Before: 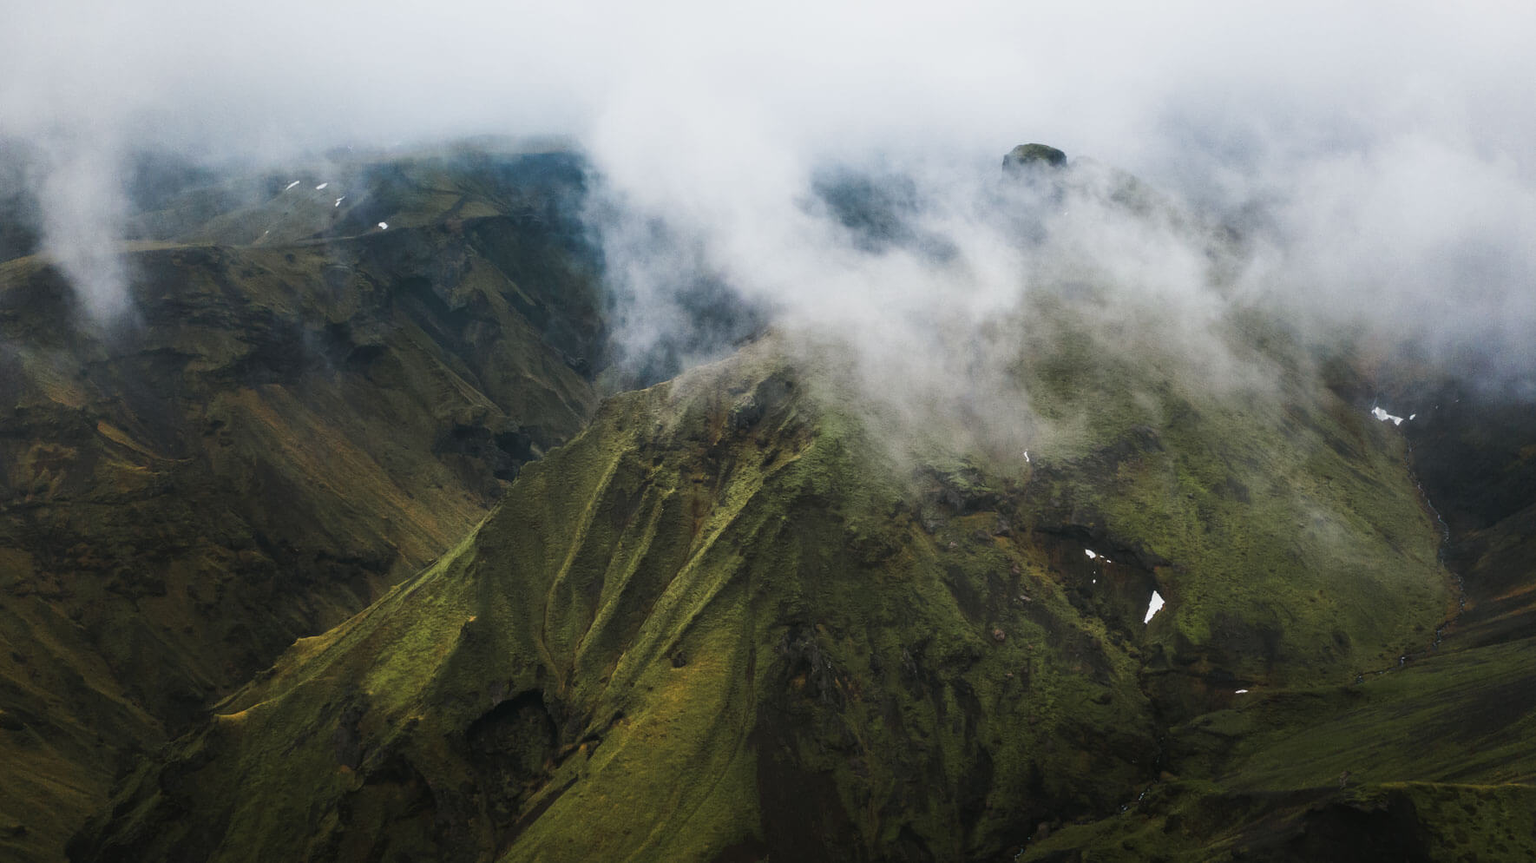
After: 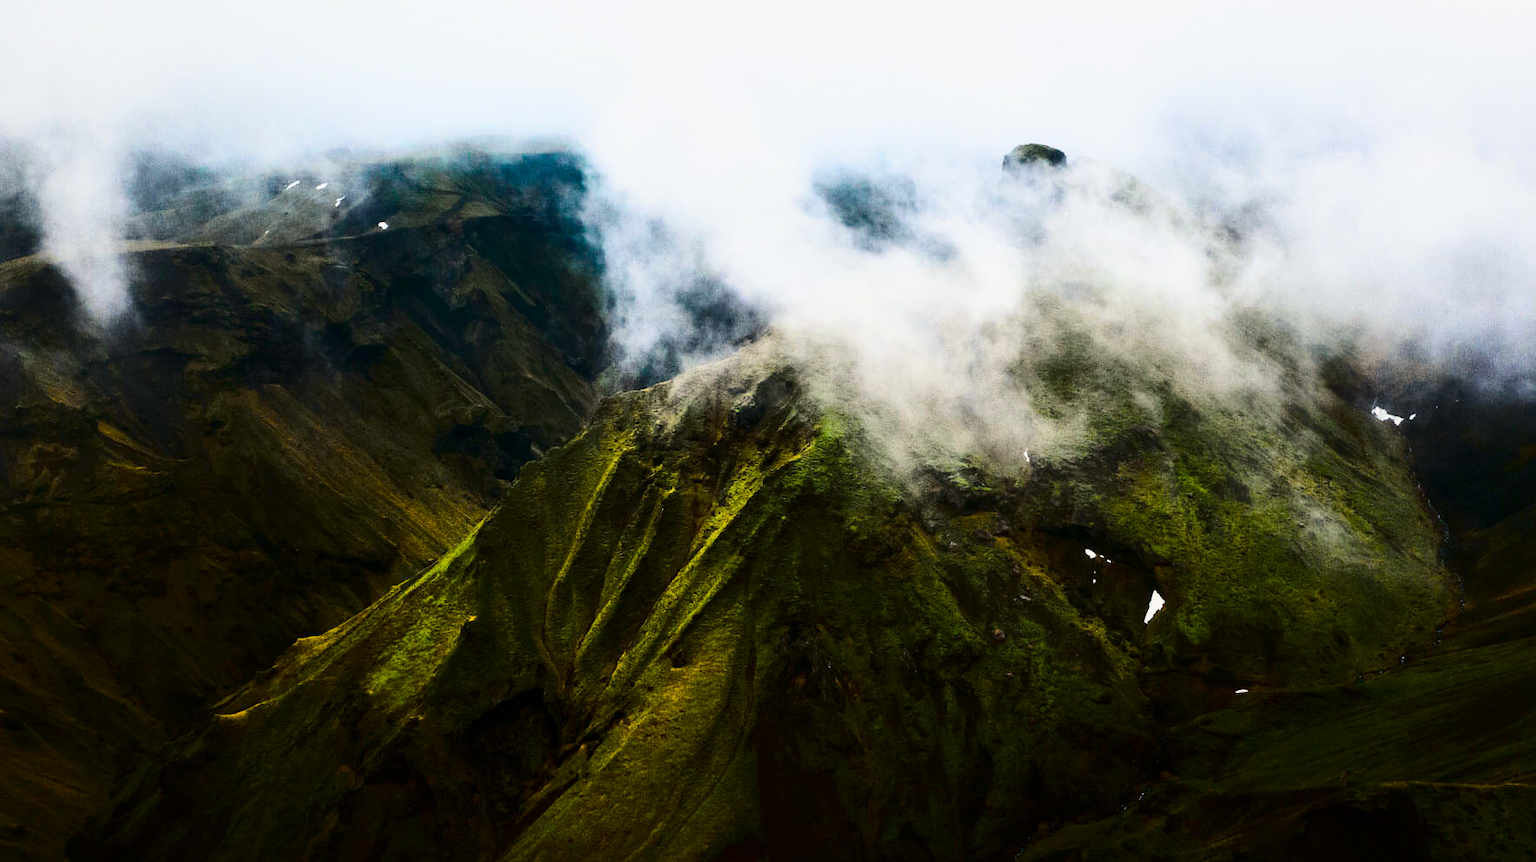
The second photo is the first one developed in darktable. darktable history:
local contrast: mode bilateral grid, contrast 20, coarseness 50, detail 120%, midtone range 0.2
contrast brightness saturation: contrast 0.21, brightness -0.11, saturation 0.21
exposure: exposure 0.161 EV, compensate highlight preservation false
tone curve: curves: ch0 [(0, 0) (0.104, 0.068) (0.236, 0.227) (0.46, 0.576) (0.657, 0.796) (0.861, 0.932) (1, 0.981)]; ch1 [(0, 0) (0.353, 0.344) (0.434, 0.382) (0.479, 0.476) (0.502, 0.504) (0.544, 0.534) (0.57, 0.57) (0.586, 0.603) (0.618, 0.631) (0.657, 0.679) (1, 1)]; ch2 [(0, 0) (0.34, 0.314) (0.434, 0.43) (0.5, 0.511) (0.528, 0.545) (0.557, 0.573) (0.573, 0.618) (0.628, 0.751) (1, 1)], color space Lab, independent channels, preserve colors none
